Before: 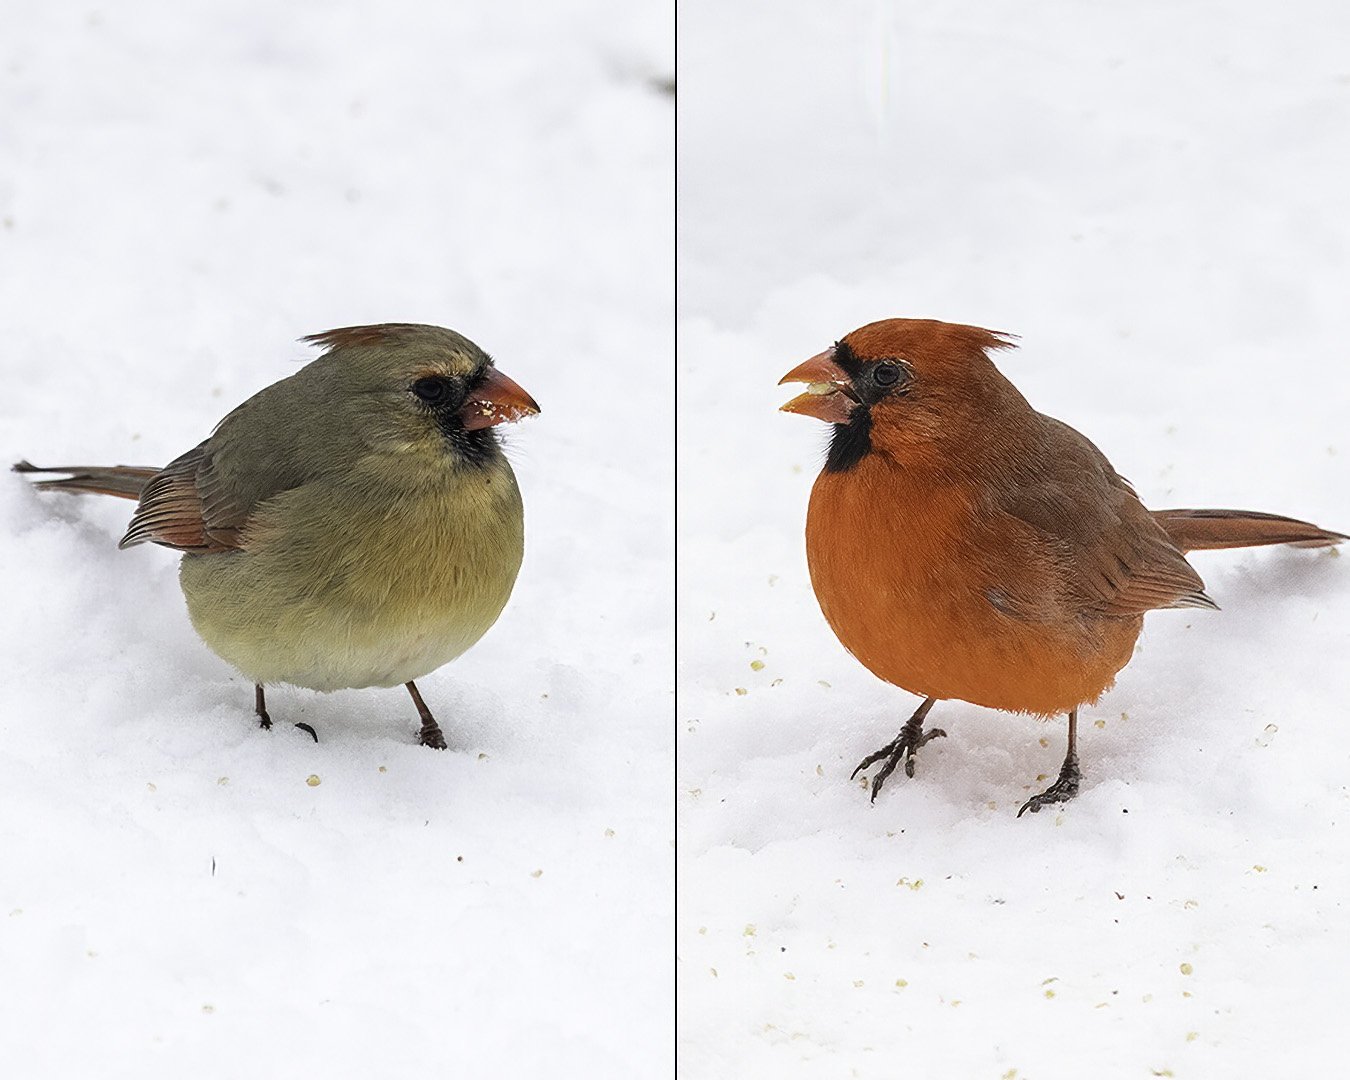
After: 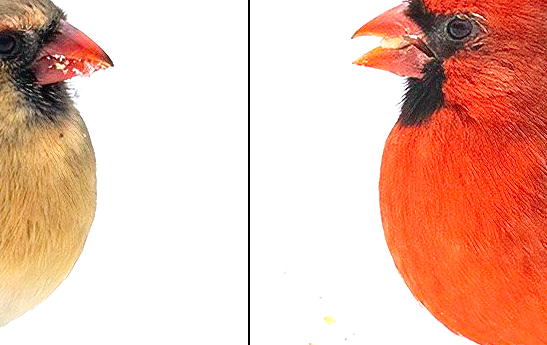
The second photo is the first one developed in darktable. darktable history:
crop: left 31.665%, top 32.059%, right 27.758%, bottom 35.954%
exposure: black level correction 0, exposure 0.695 EV, compensate highlight preservation false
